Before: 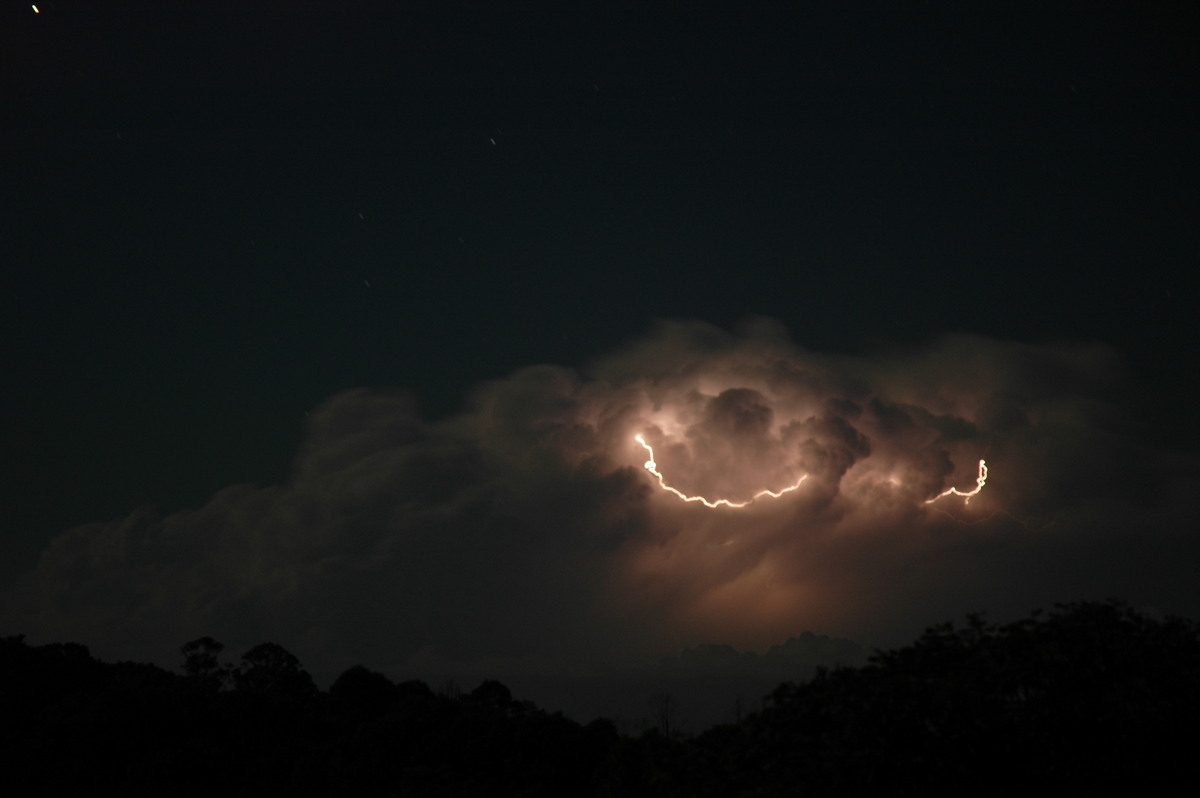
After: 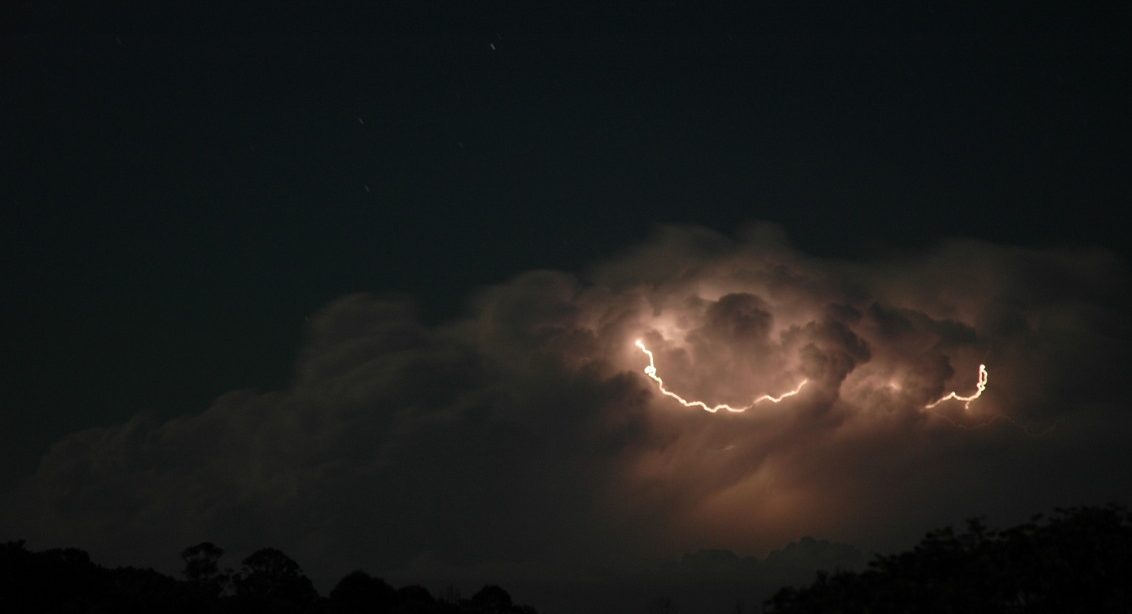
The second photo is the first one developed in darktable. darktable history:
crop and rotate: angle 0.043°, top 11.935%, right 5.522%, bottom 10.943%
